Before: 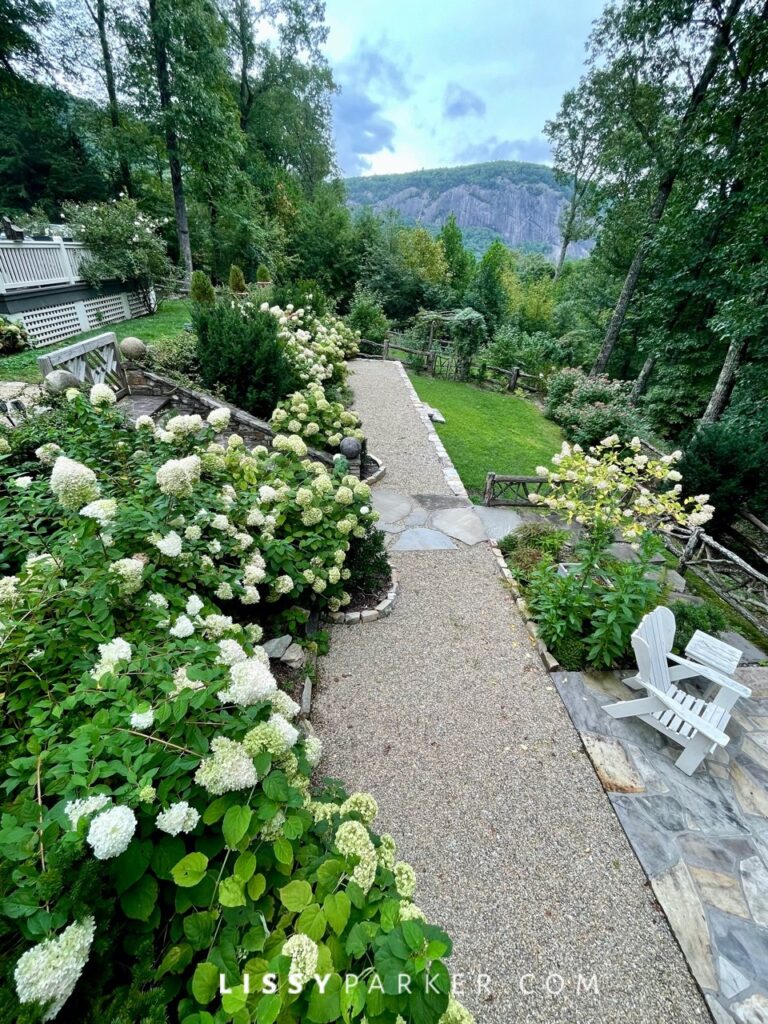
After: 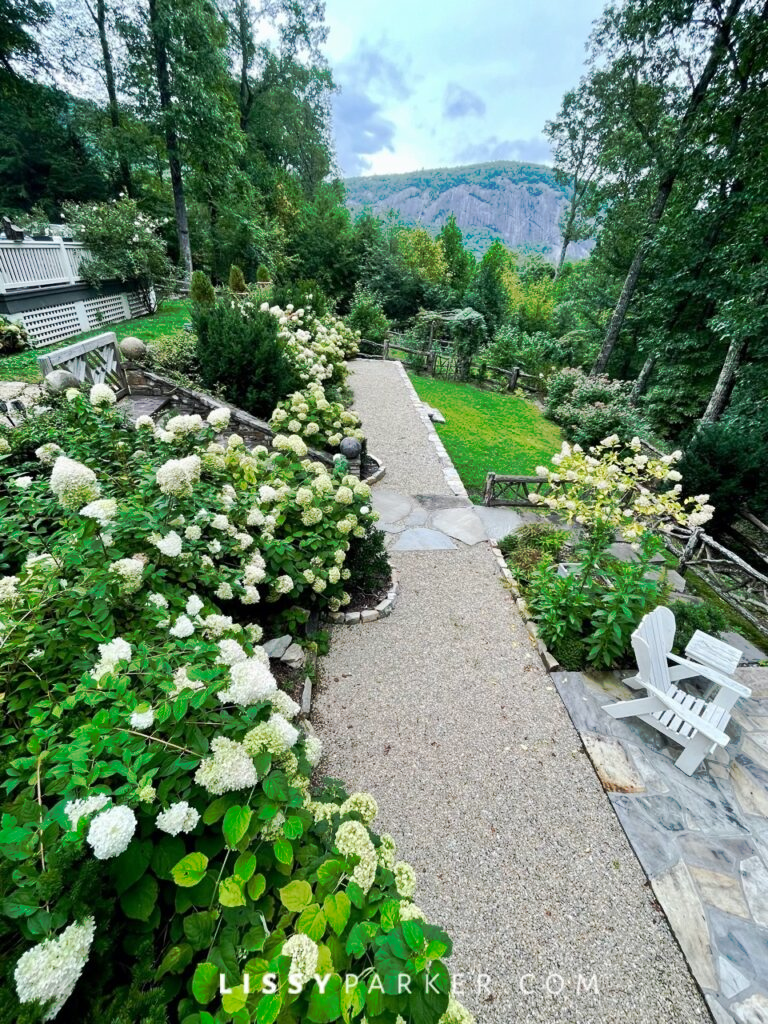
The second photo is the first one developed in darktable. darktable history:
tone curve: curves: ch0 [(0, 0) (0.003, 0.003) (0.011, 0.011) (0.025, 0.024) (0.044, 0.044) (0.069, 0.068) (0.1, 0.098) (0.136, 0.133) (0.177, 0.174) (0.224, 0.22) (0.277, 0.272) (0.335, 0.329) (0.399, 0.392) (0.468, 0.46) (0.543, 0.607) (0.623, 0.676) (0.709, 0.75) (0.801, 0.828) (0.898, 0.912) (1, 1)], preserve colors none
